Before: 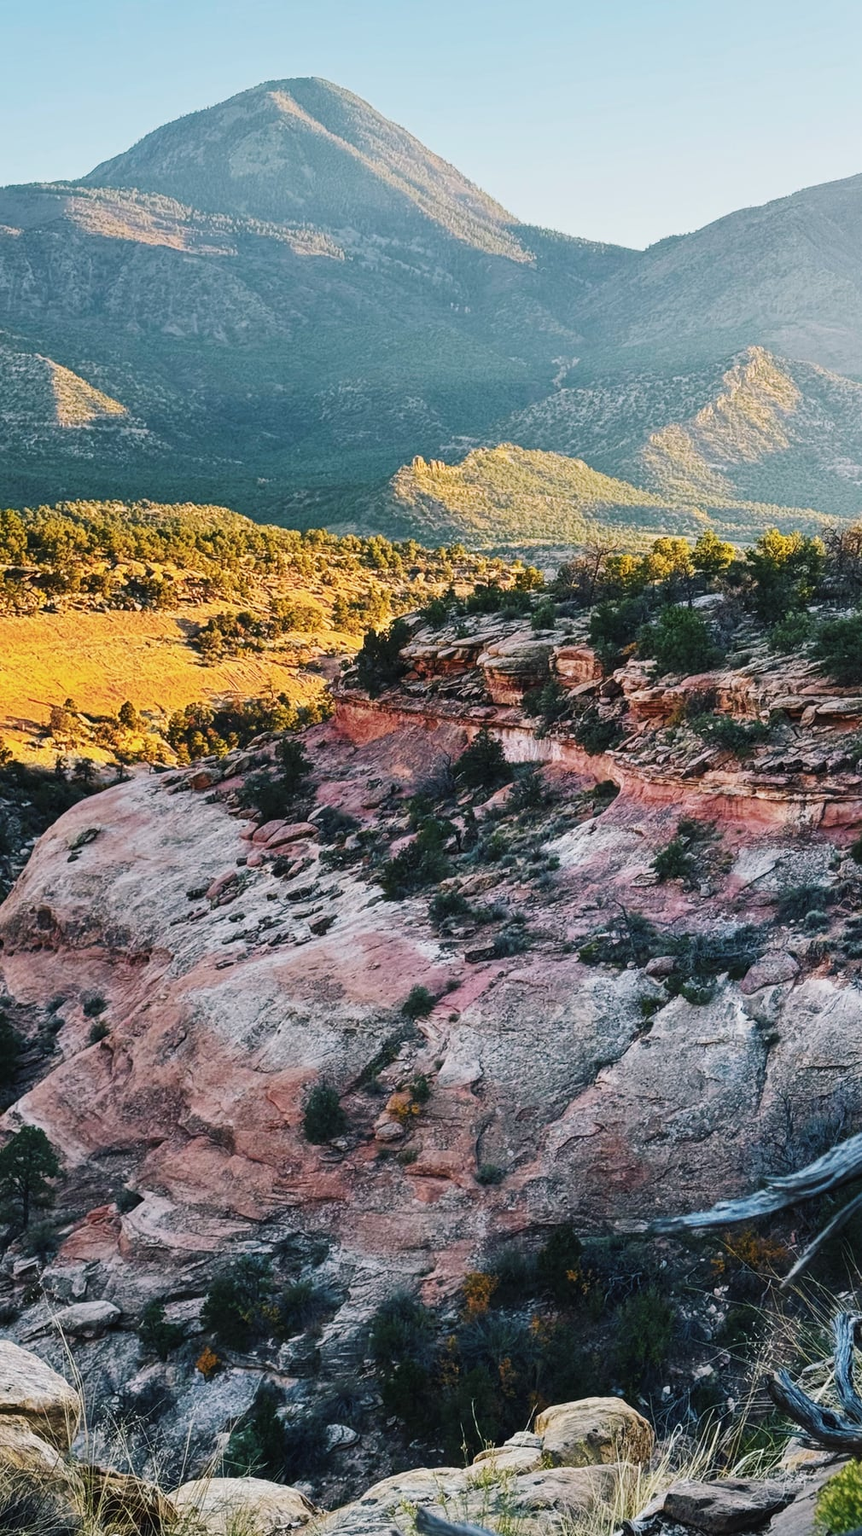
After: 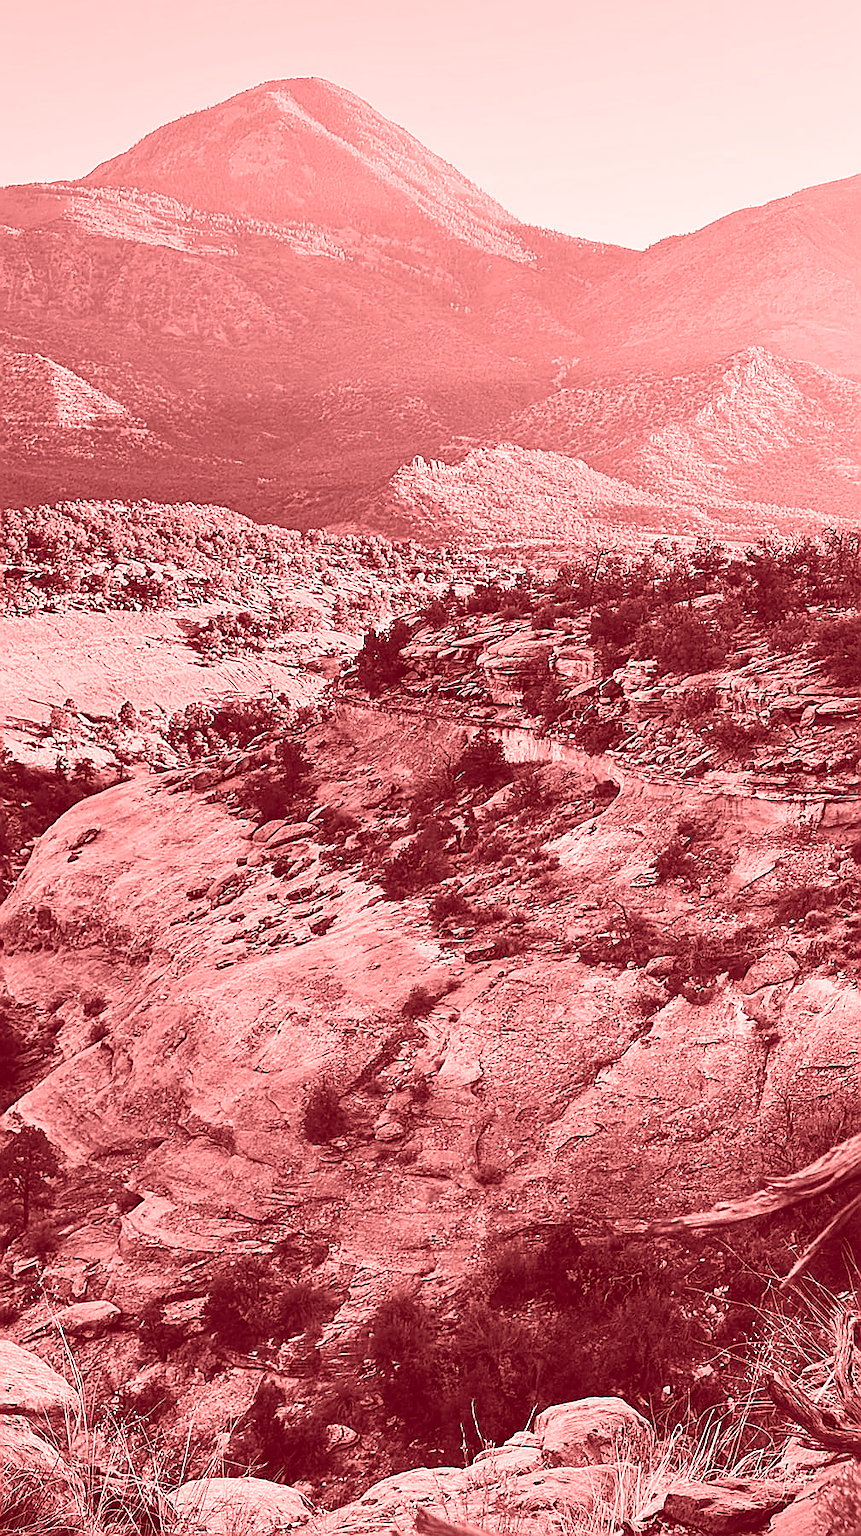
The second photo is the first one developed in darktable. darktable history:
sharpen: radius 1.4, amount 1.25, threshold 0.7
colorize: saturation 60%, source mix 100%
